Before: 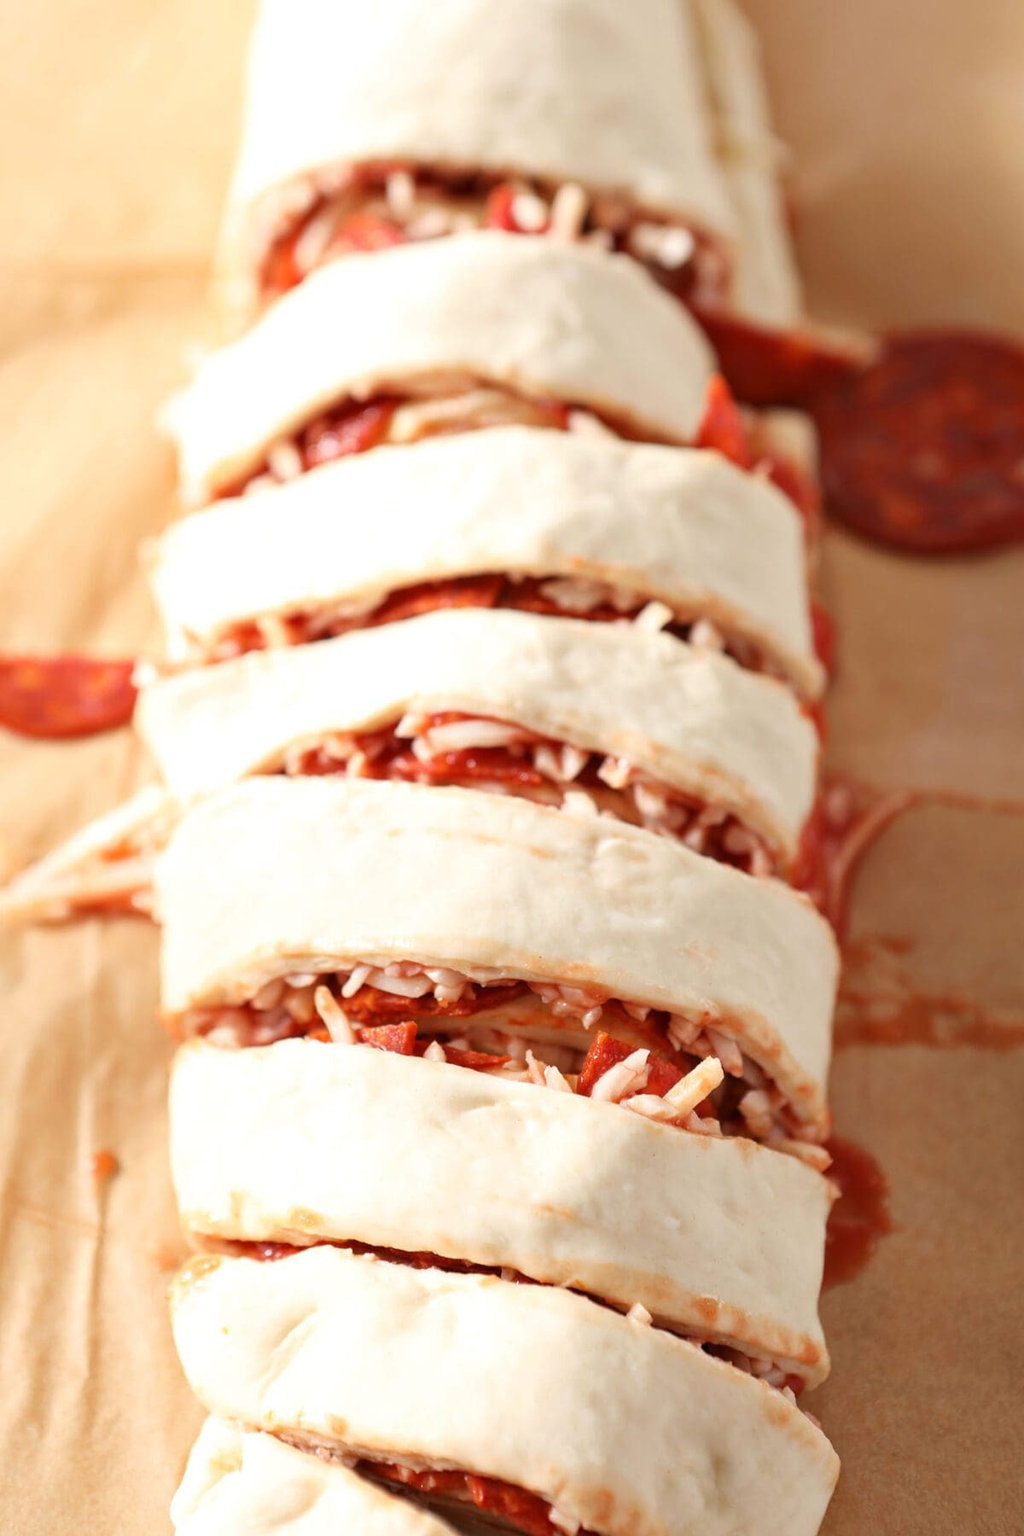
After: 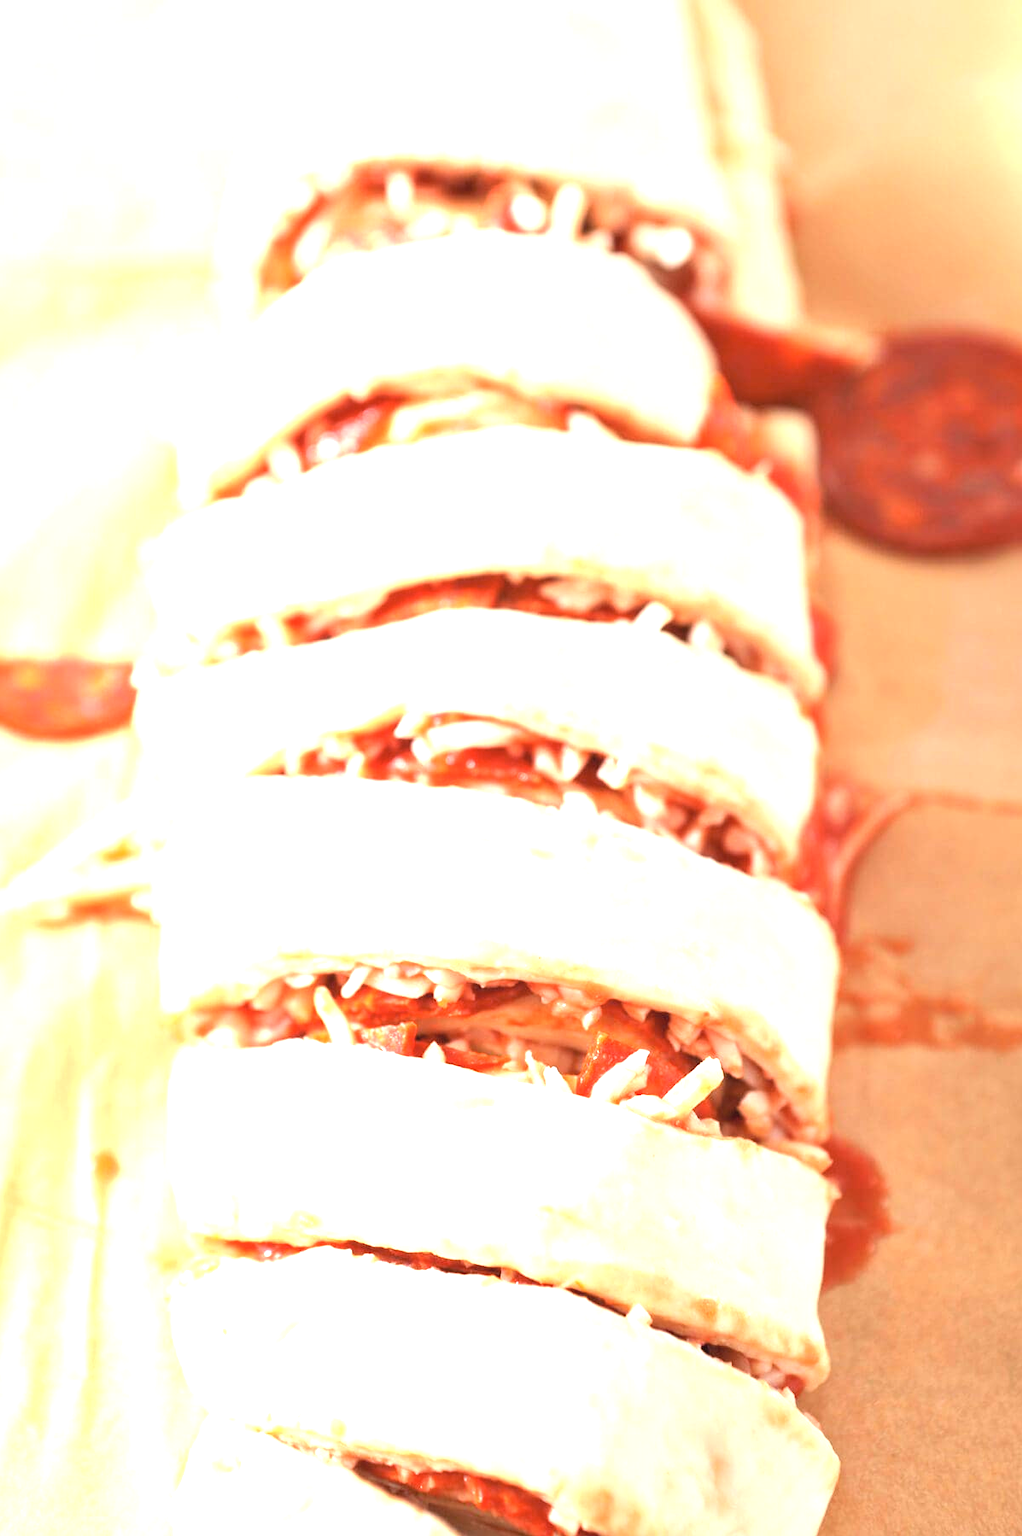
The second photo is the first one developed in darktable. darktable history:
exposure: black level correction 0, exposure 1.479 EV, compensate highlight preservation false
contrast brightness saturation: brightness 0.125
crop: left 0.119%
